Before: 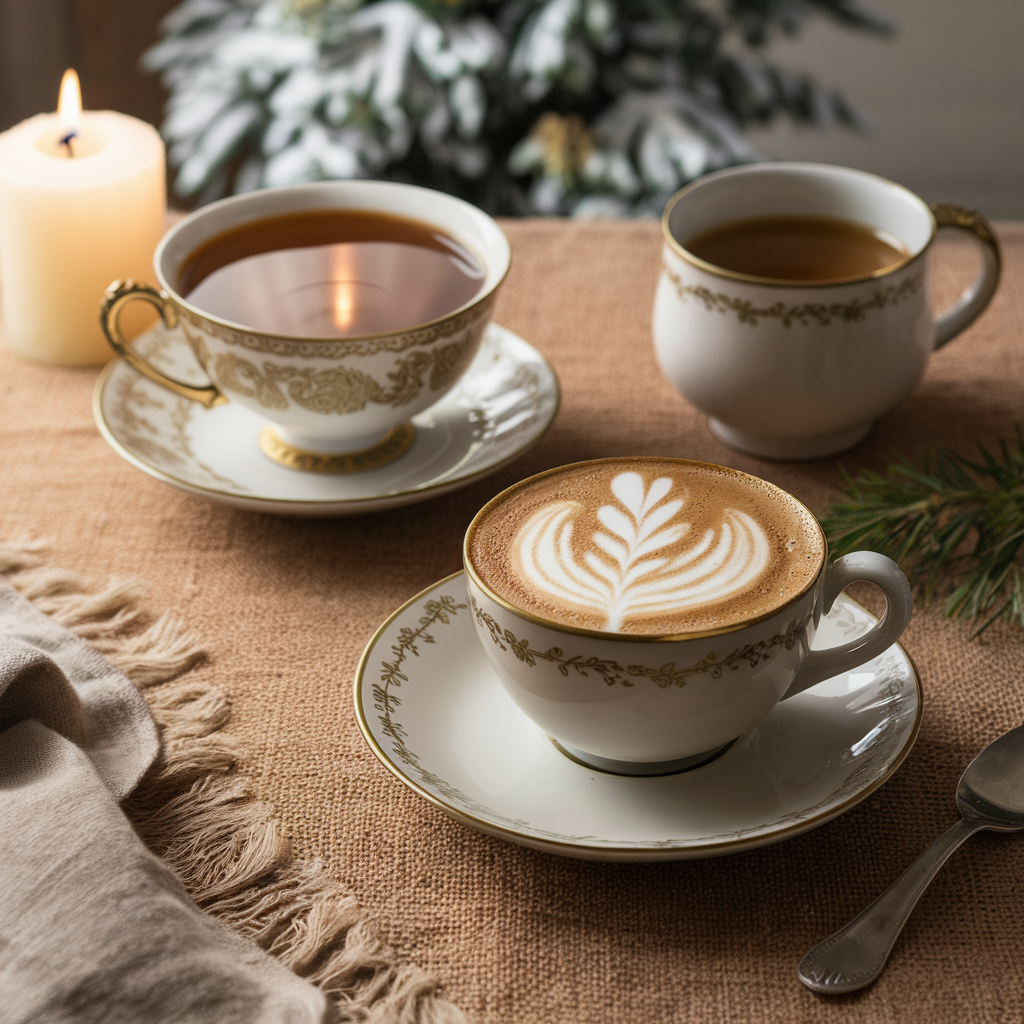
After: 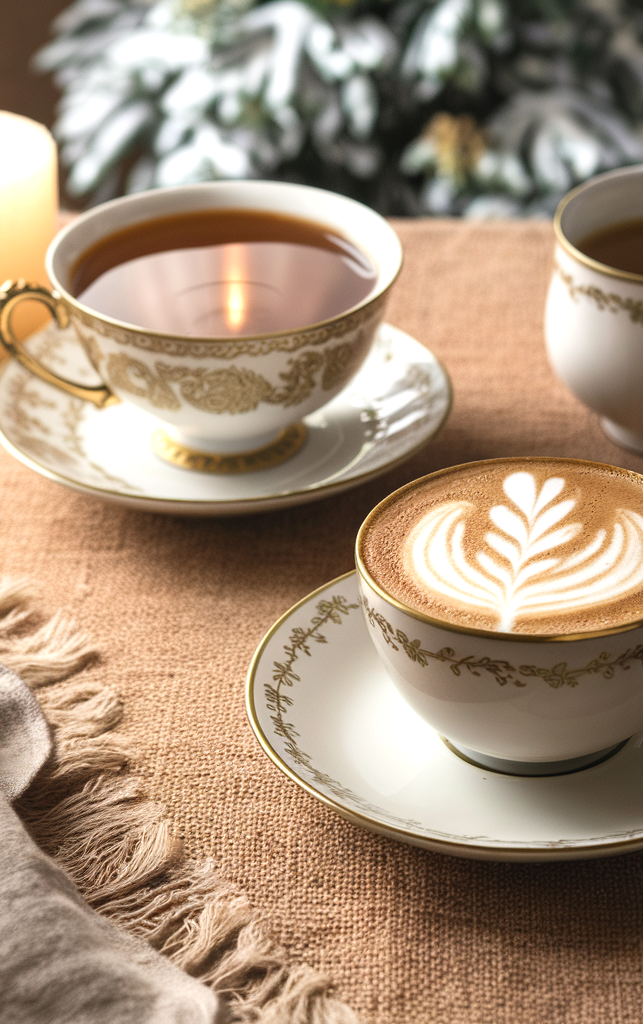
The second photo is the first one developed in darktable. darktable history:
exposure: black level correction -0.002, exposure 0.54 EV, compensate highlight preservation false
crop: left 10.644%, right 26.528%
rgb levels: preserve colors max RGB
